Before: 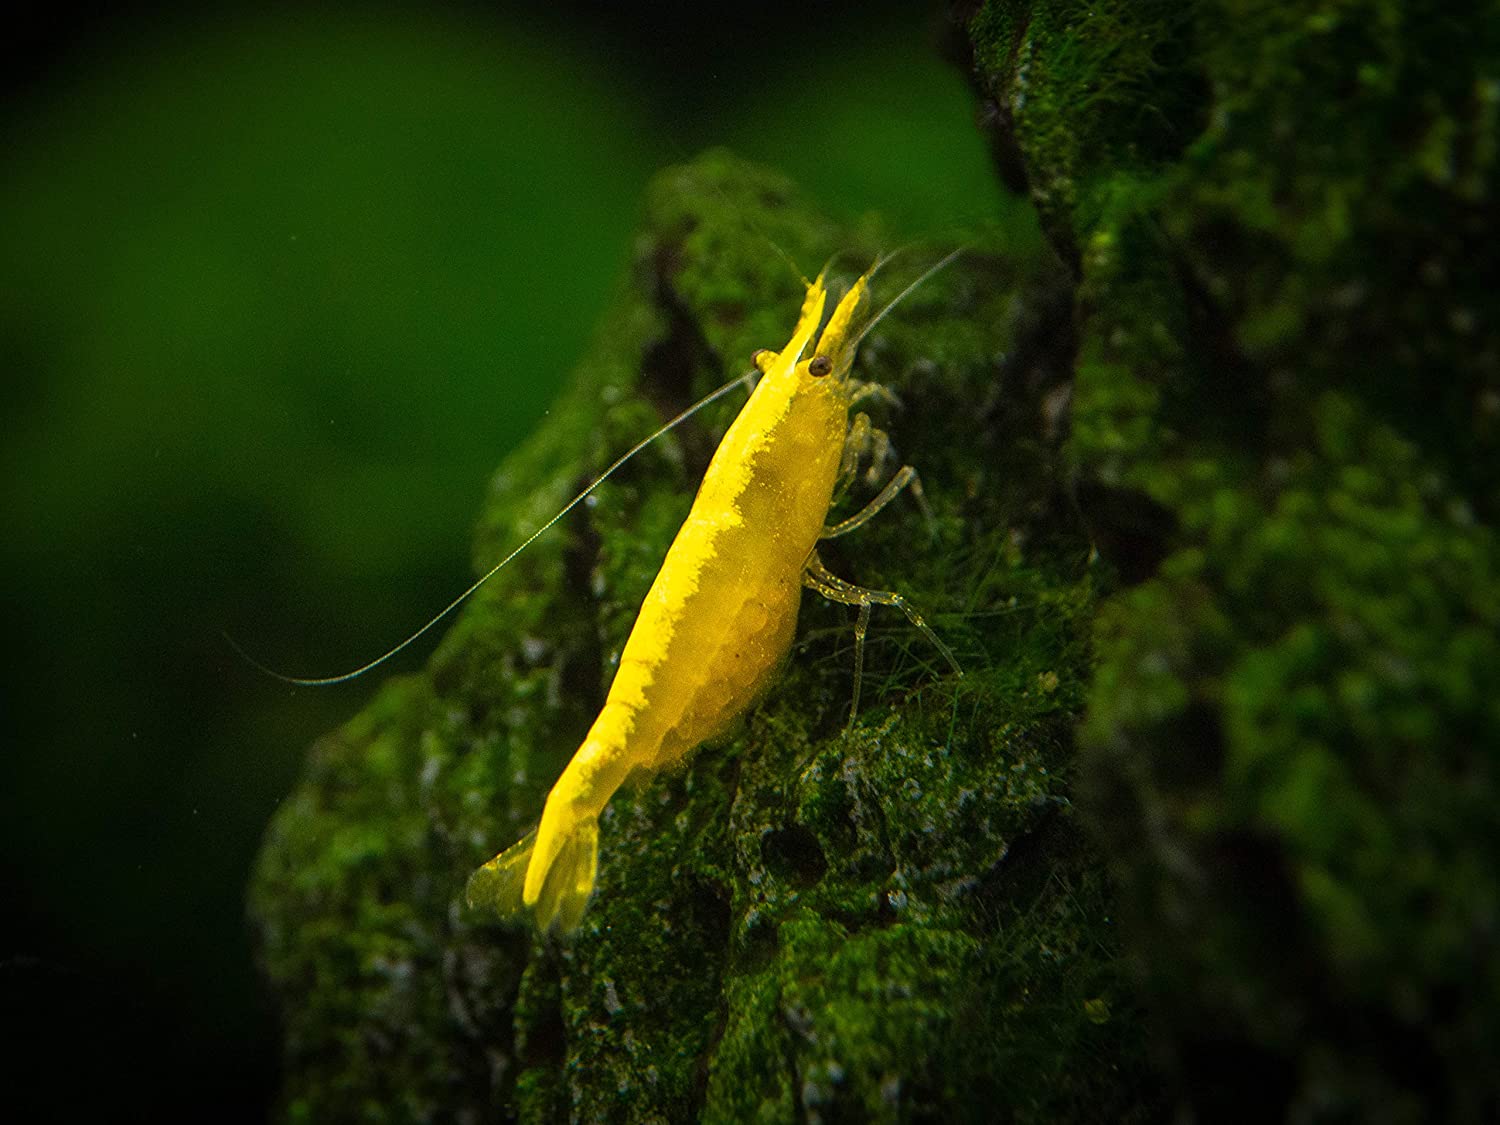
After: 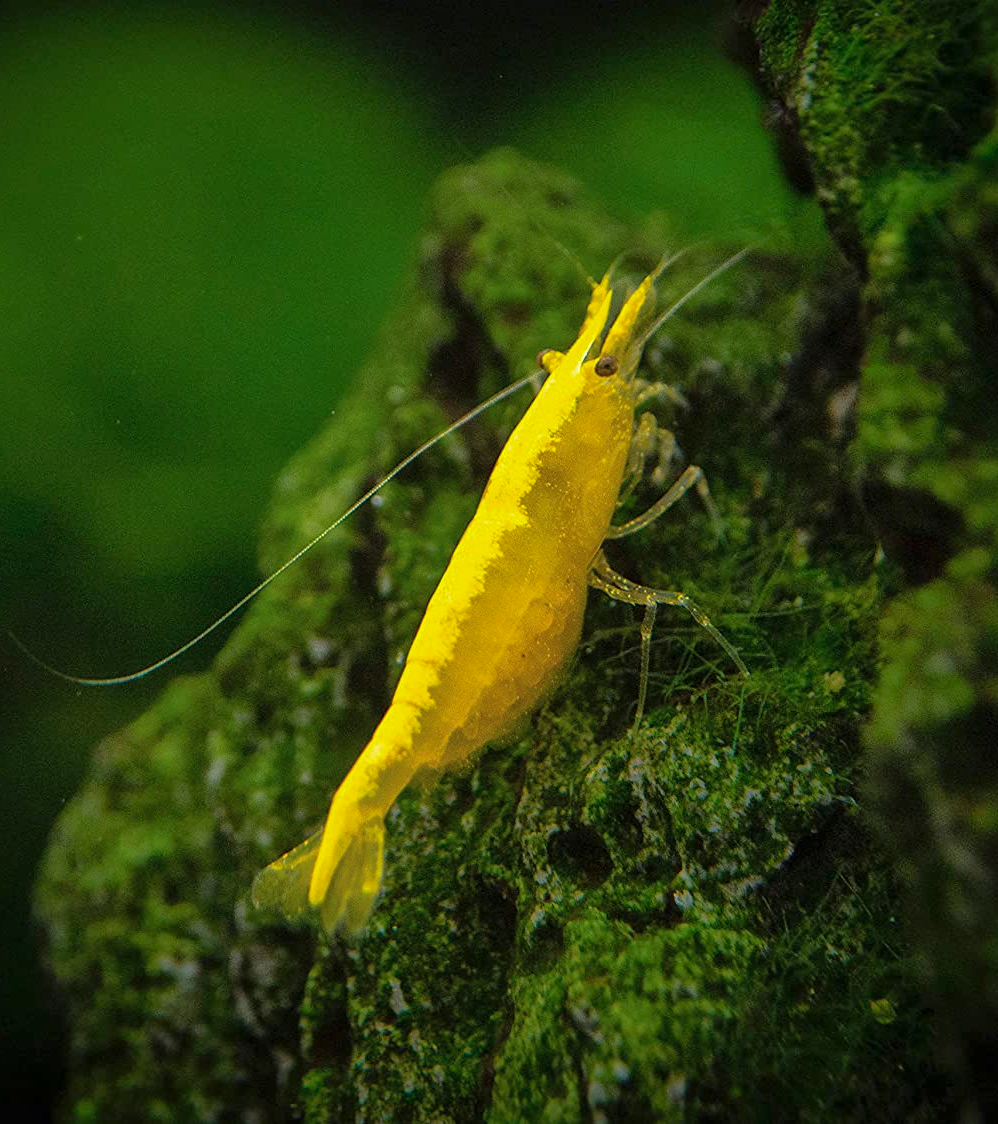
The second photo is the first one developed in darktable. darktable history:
crop and rotate: left 14.319%, right 19.109%
shadows and highlights: on, module defaults
local contrast: mode bilateral grid, contrast 16, coarseness 35, detail 105%, midtone range 0.2
